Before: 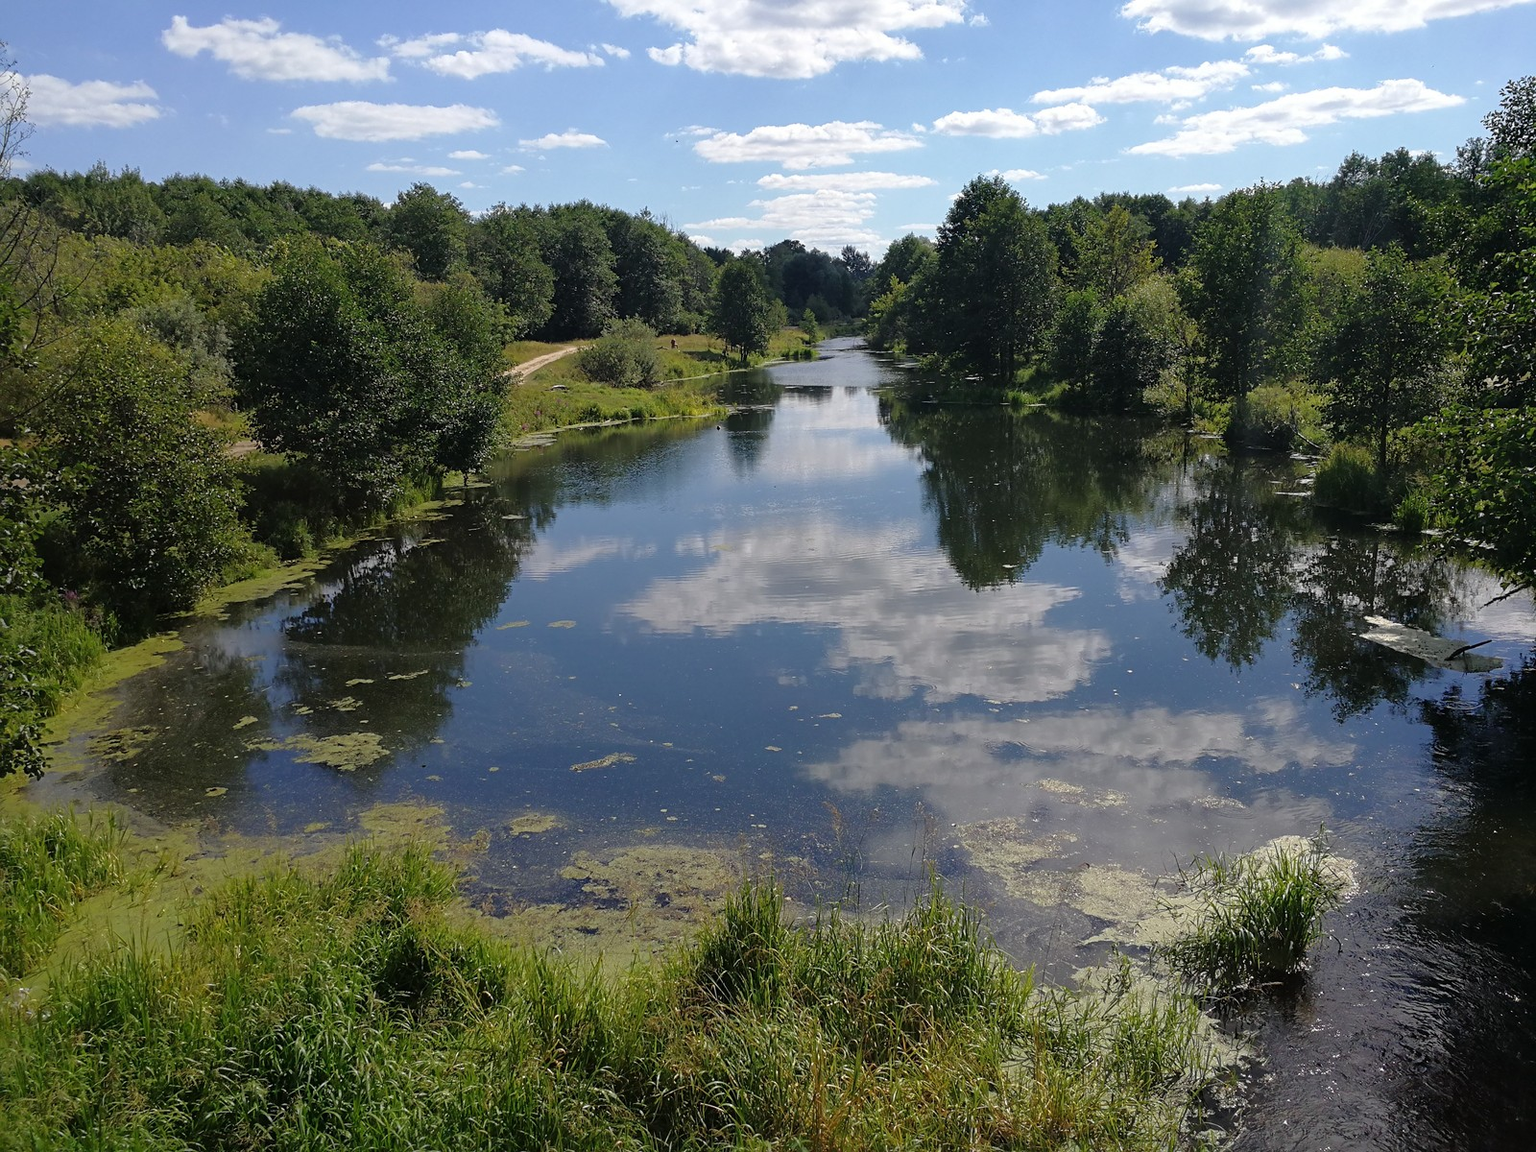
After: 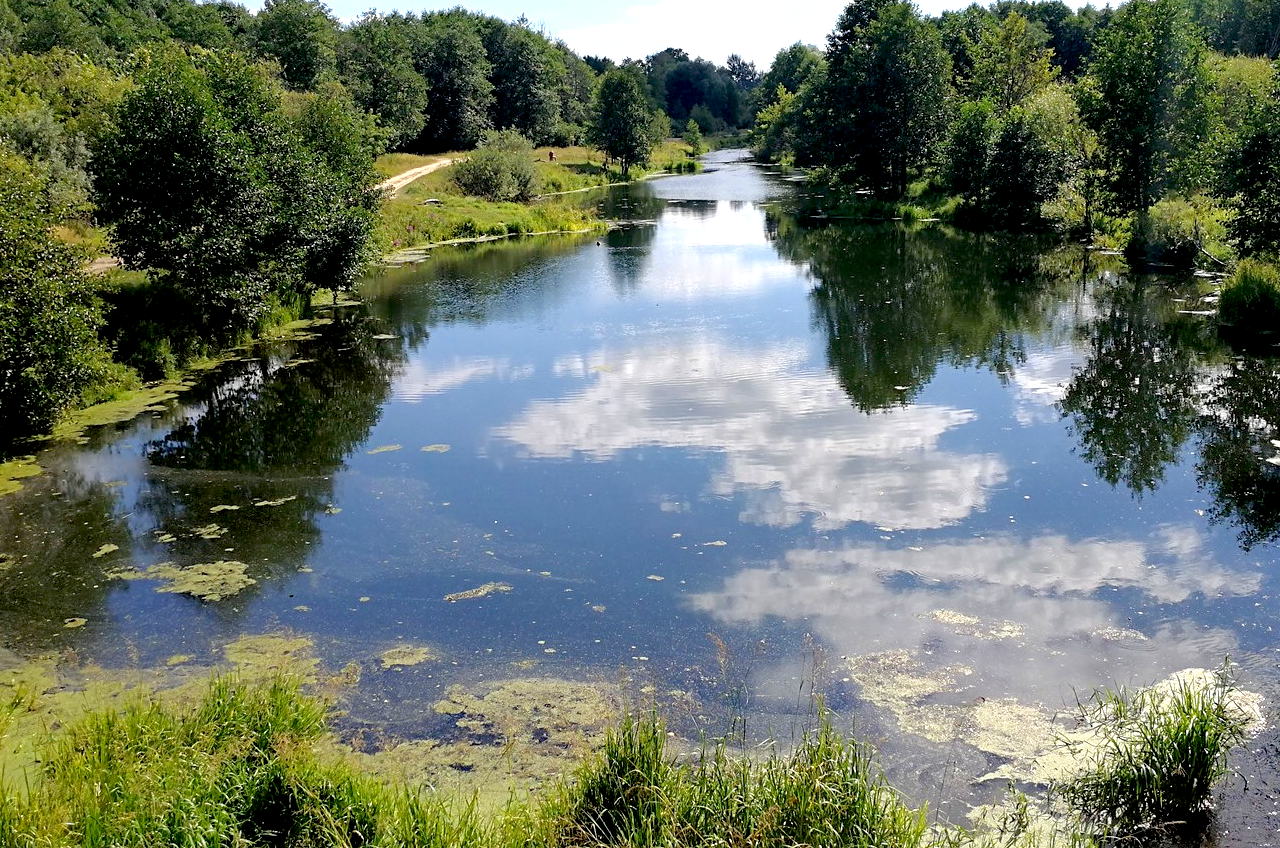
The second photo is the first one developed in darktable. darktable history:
exposure: black level correction 0.01, exposure 1 EV, compensate exposure bias true, compensate highlight preservation false
crop: left 9.377%, top 16.887%, right 10.572%, bottom 12.401%
